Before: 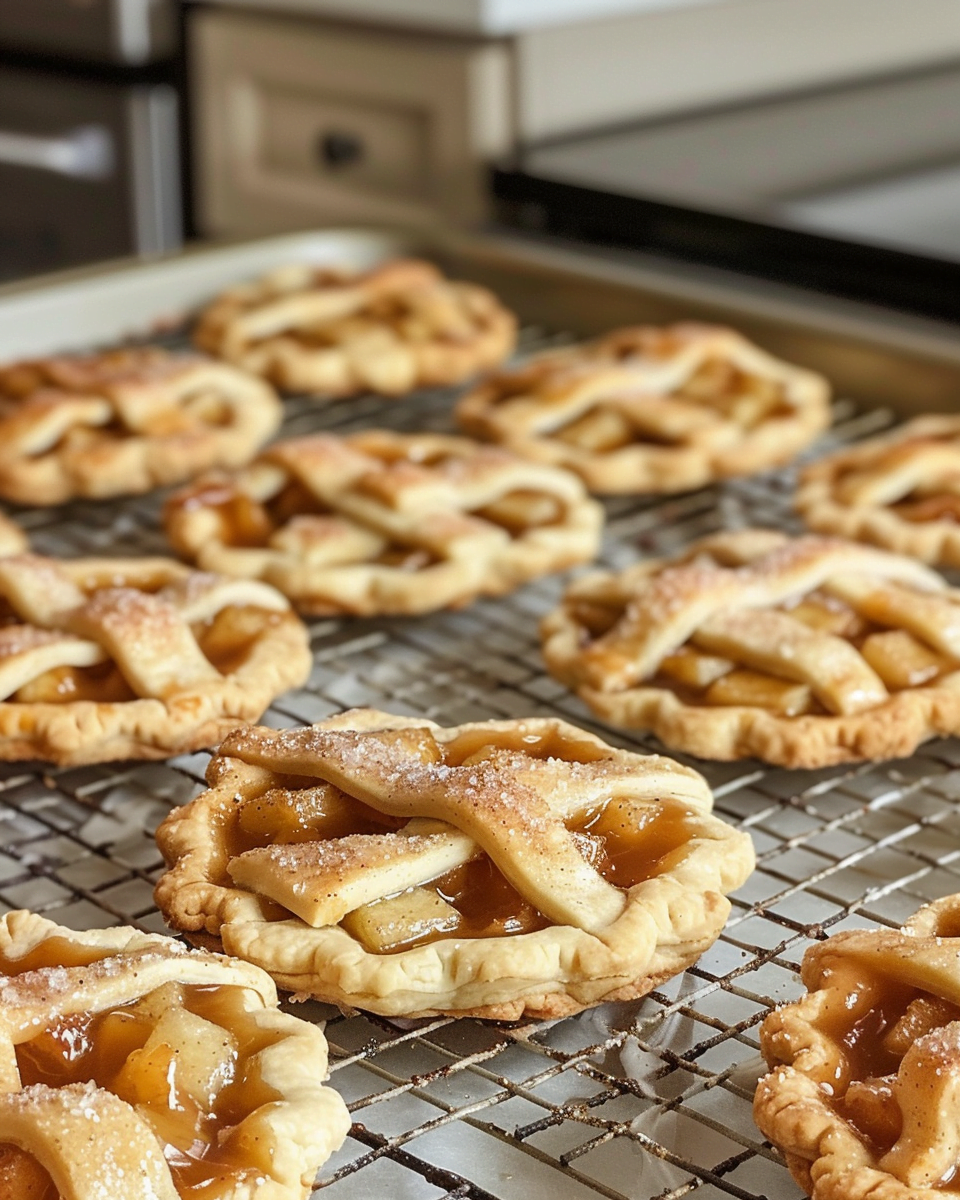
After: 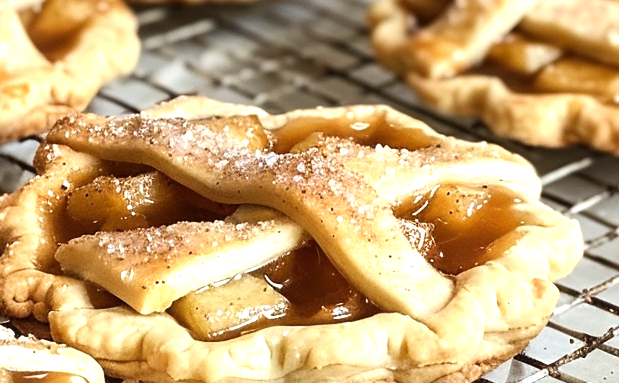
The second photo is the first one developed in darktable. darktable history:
crop: left 18.017%, top 51.102%, right 17.429%, bottom 16.9%
tone equalizer: -8 EV -0.785 EV, -7 EV -0.74 EV, -6 EV -0.613 EV, -5 EV -0.375 EV, -3 EV 0.374 EV, -2 EV 0.6 EV, -1 EV 0.676 EV, +0 EV 0.742 EV, edges refinement/feathering 500, mask exposure compensation -1.57 EV, preserve details no
